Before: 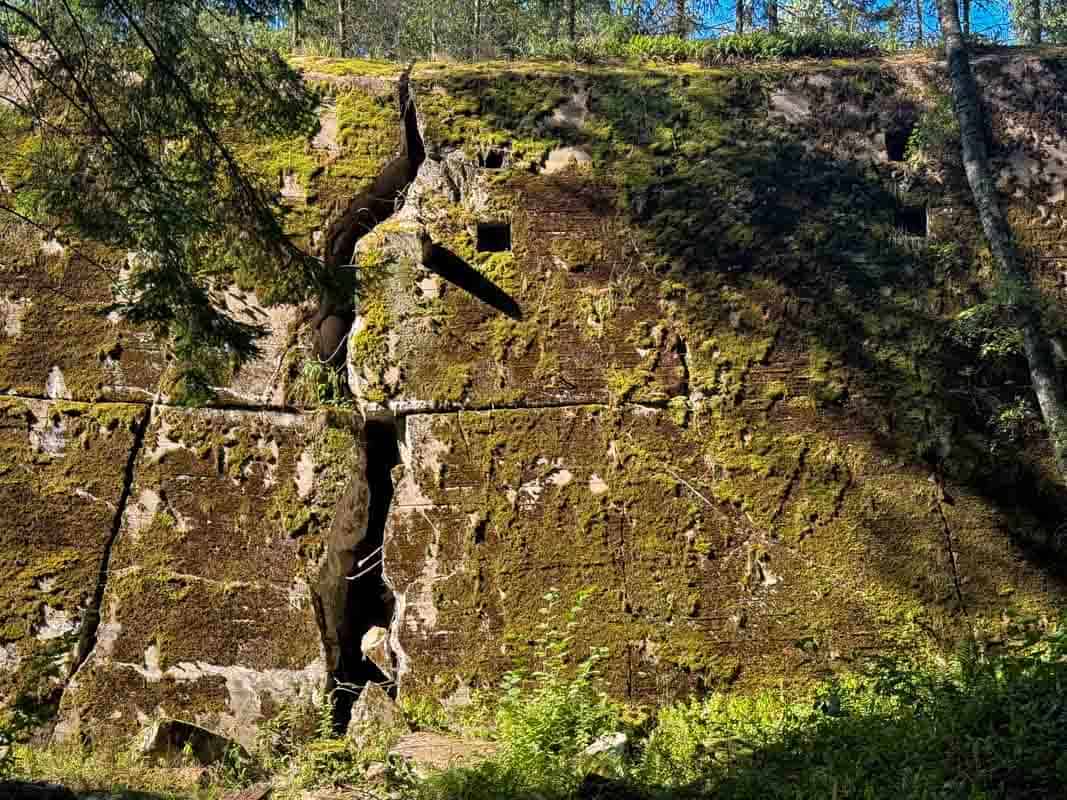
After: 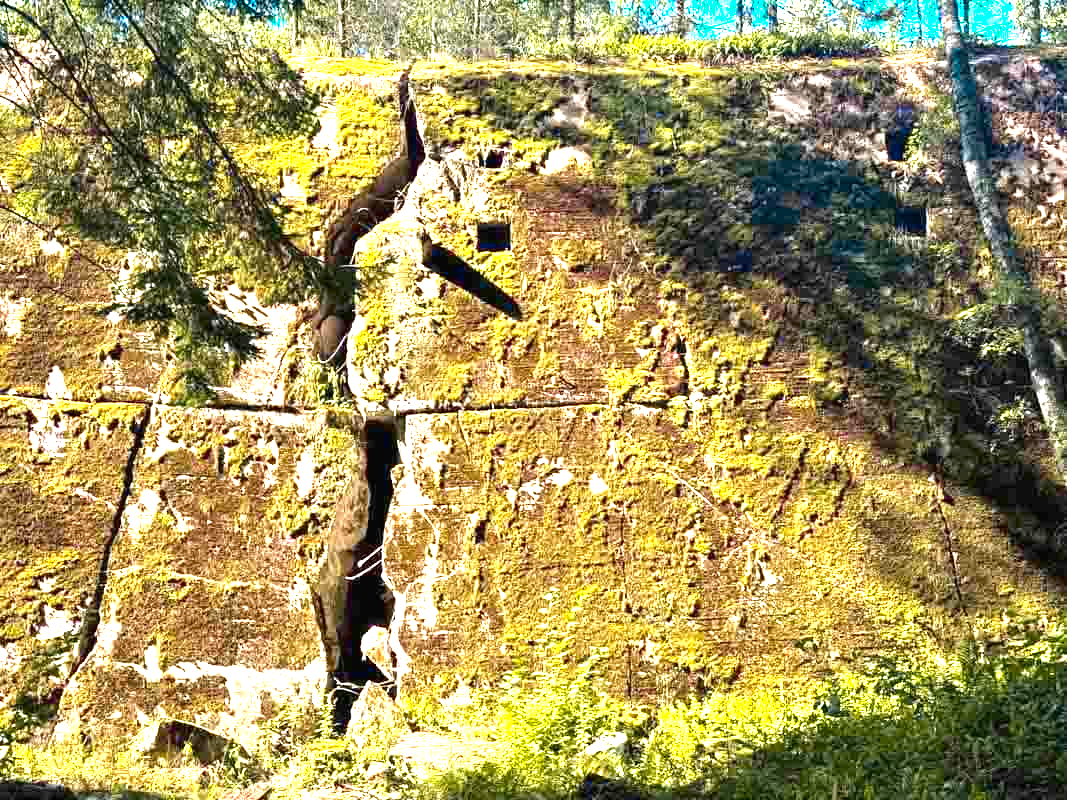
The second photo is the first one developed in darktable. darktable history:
exposure: black level correction 0, exposure 1.885 EV, compensate highlight preservation false
color zones: curves: ch0 [(0.254, 0.492) (0.724, 0.62)]; ch1 [(0.25, 0.528) (0.719, 0.796)]; ch2 [(0, 0.472) (0.25, 0.5) (0.73, 0.184)]
